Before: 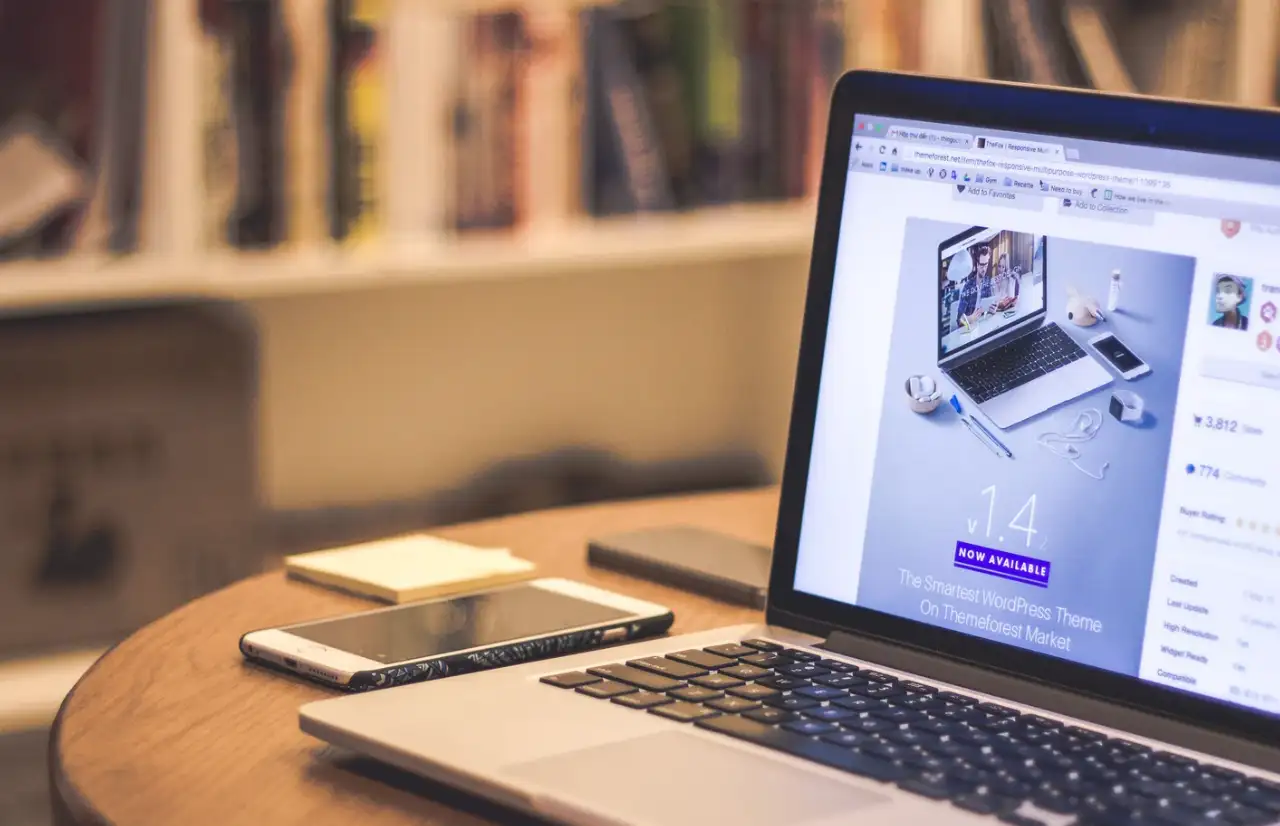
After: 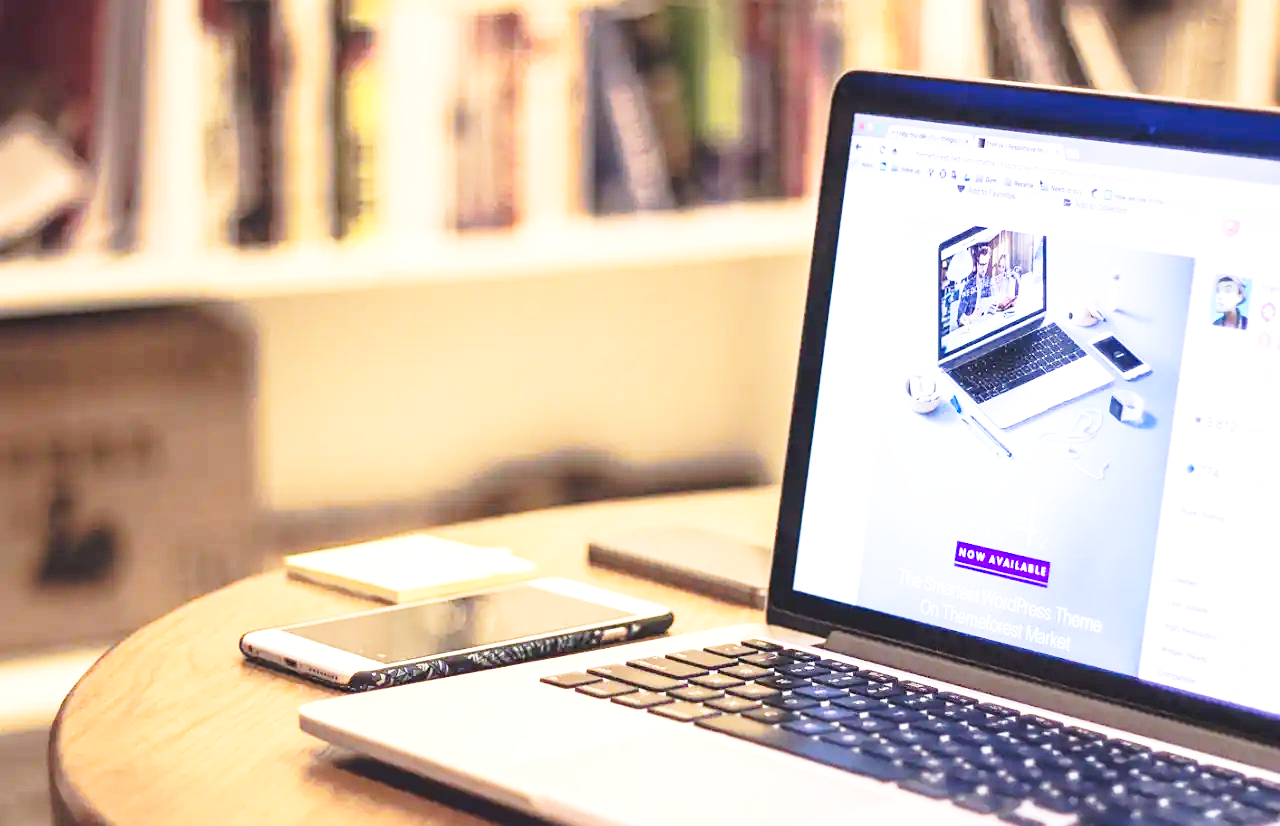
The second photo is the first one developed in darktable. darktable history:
tone equalizer: -8 EV -0.434 EV, -7 EV -0.367 EV, -6 EV -0.31 EV, -5 EV -0.251 EV, -3 EV 0.246 EV, -2 EV 0.342 EV, -1 EV 0.377 EV, +0 EV 0.393 EV
sharpen: amount 0.212
base curve: curves: ch0 [(0, 0.003) (0.001, 0.002) (0.006, 0.004) (0.02, 0.022) (0.048, 0.086) (0.094, 0.234) (0.162, 0.431) (0.258, 0.629) (0.385, 0.8) (0.548, 0.918) (0.751, 0.988) (1, 1)], preserve colors none
